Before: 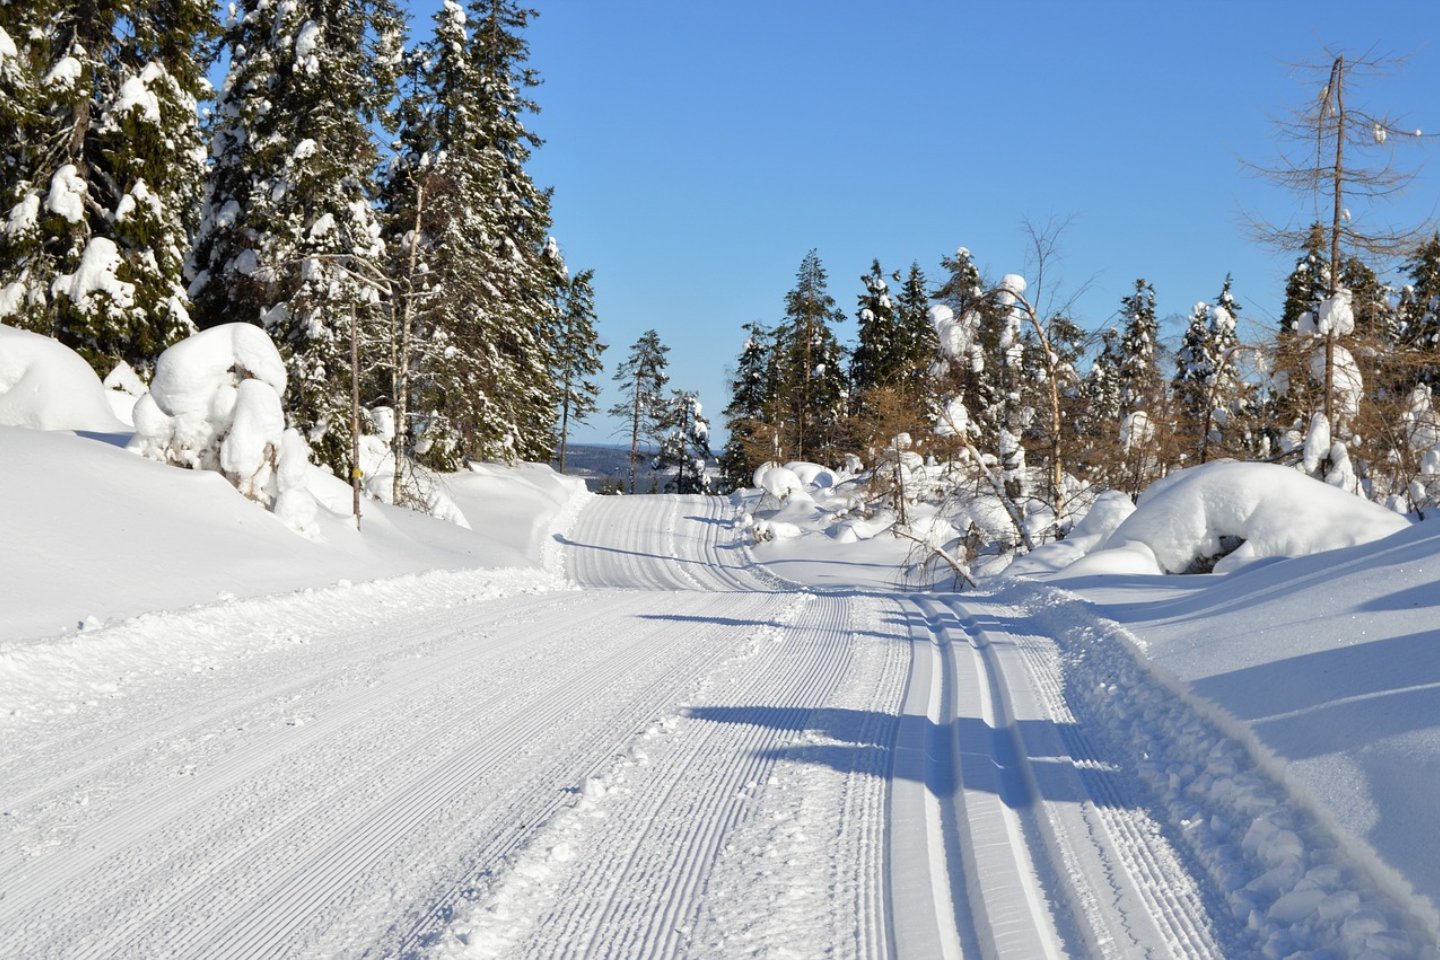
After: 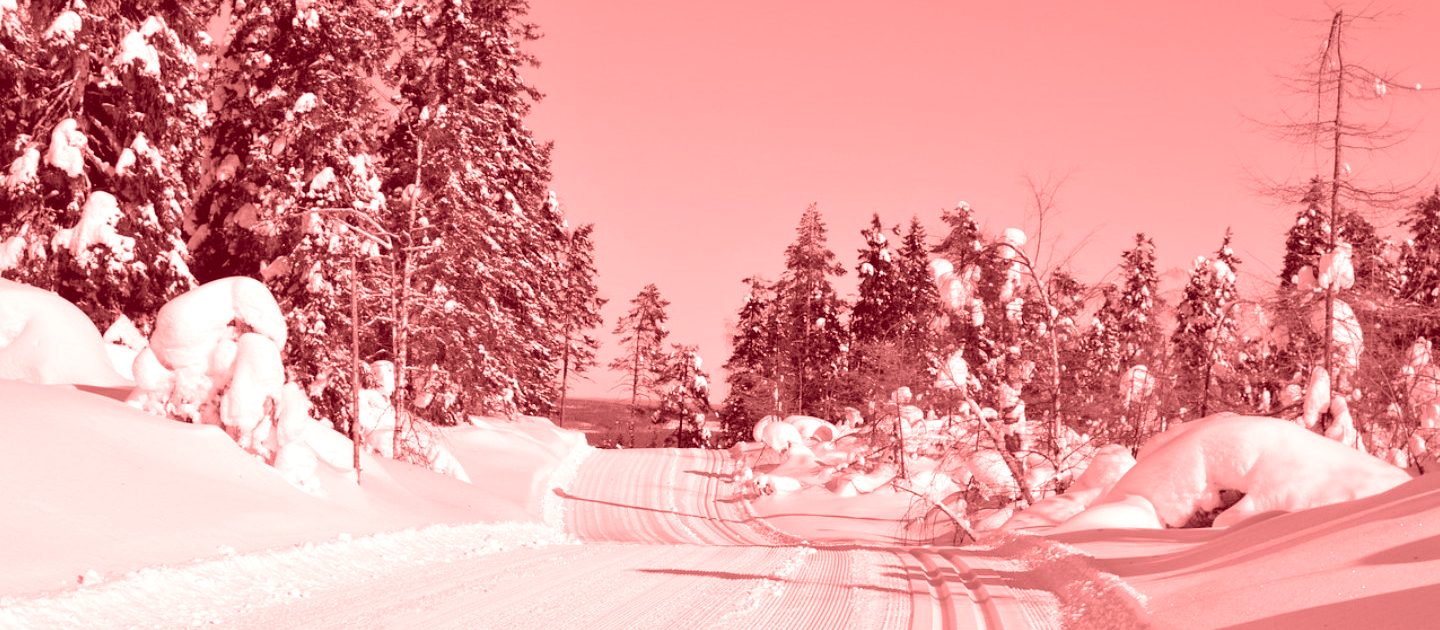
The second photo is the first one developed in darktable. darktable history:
crop and rotate: top 4.848%, bottom 29.503%
colorize: saturation 60%, source mix 100%
